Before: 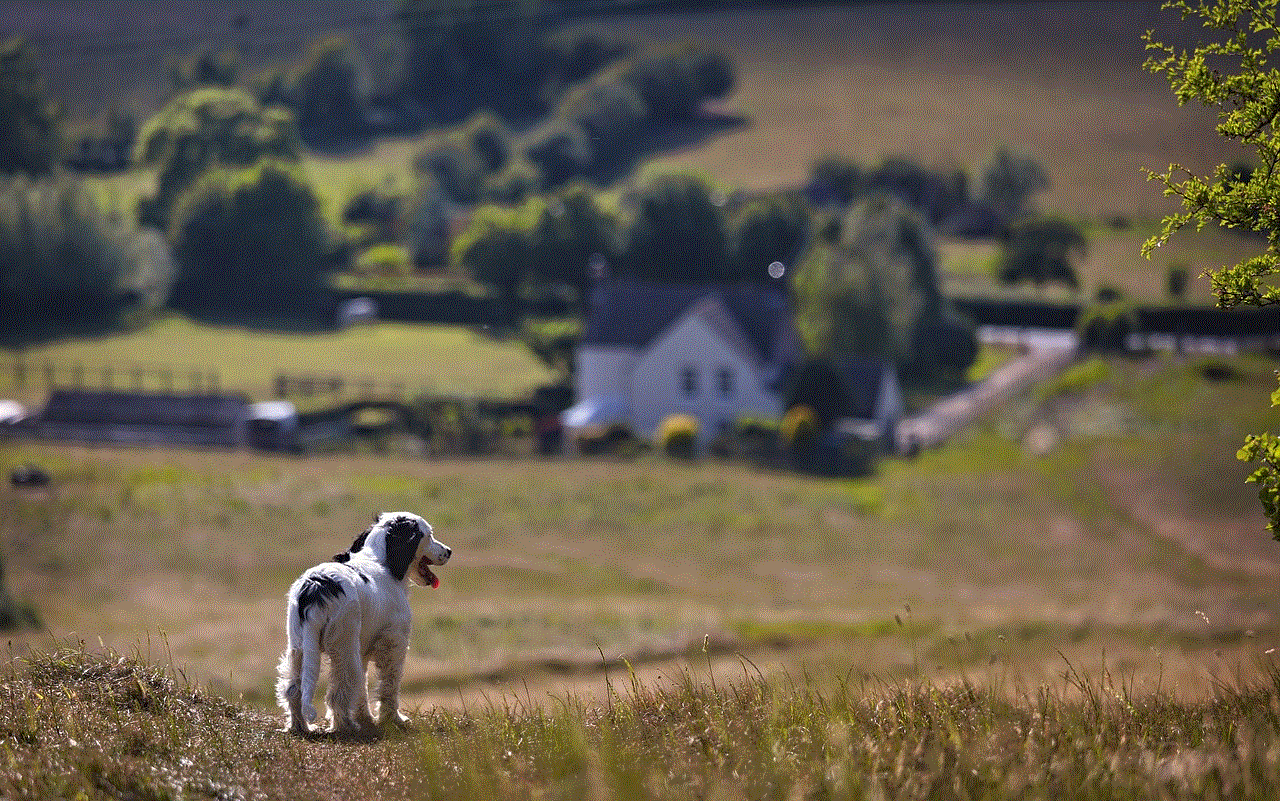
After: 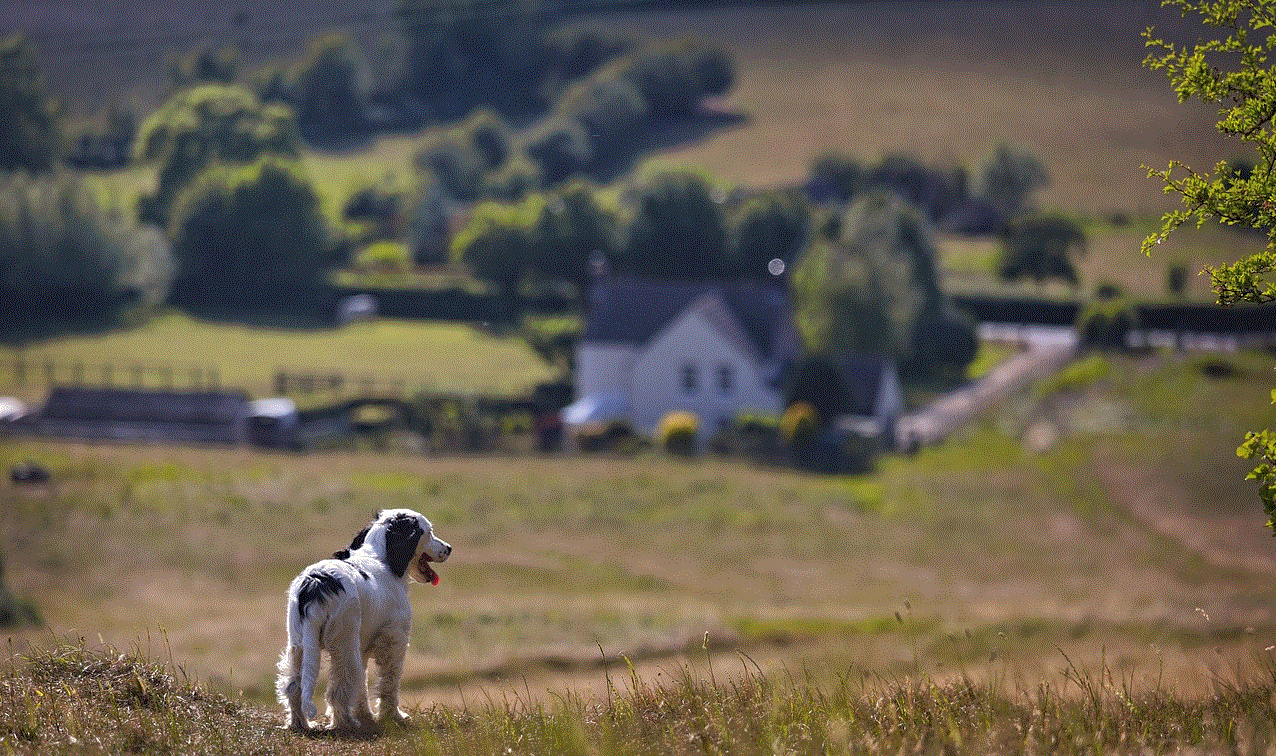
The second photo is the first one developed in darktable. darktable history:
crop: top 0.448%, right 0.264%, bottom 5.045%
shadows and highlights: shadows 40, highlights -60
